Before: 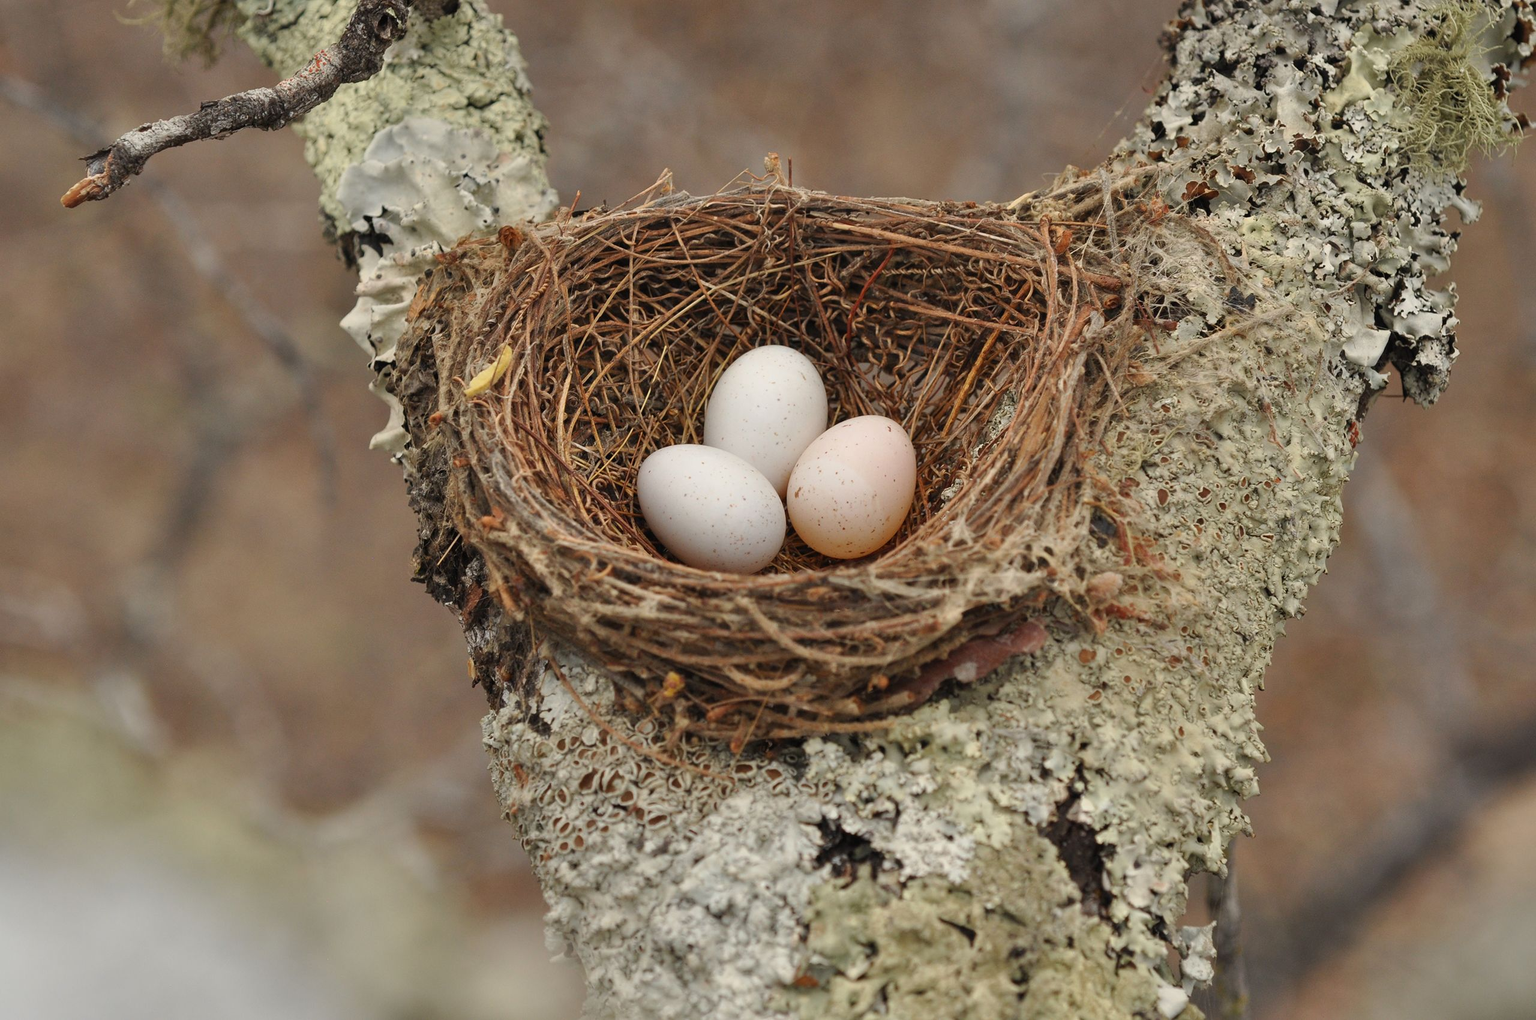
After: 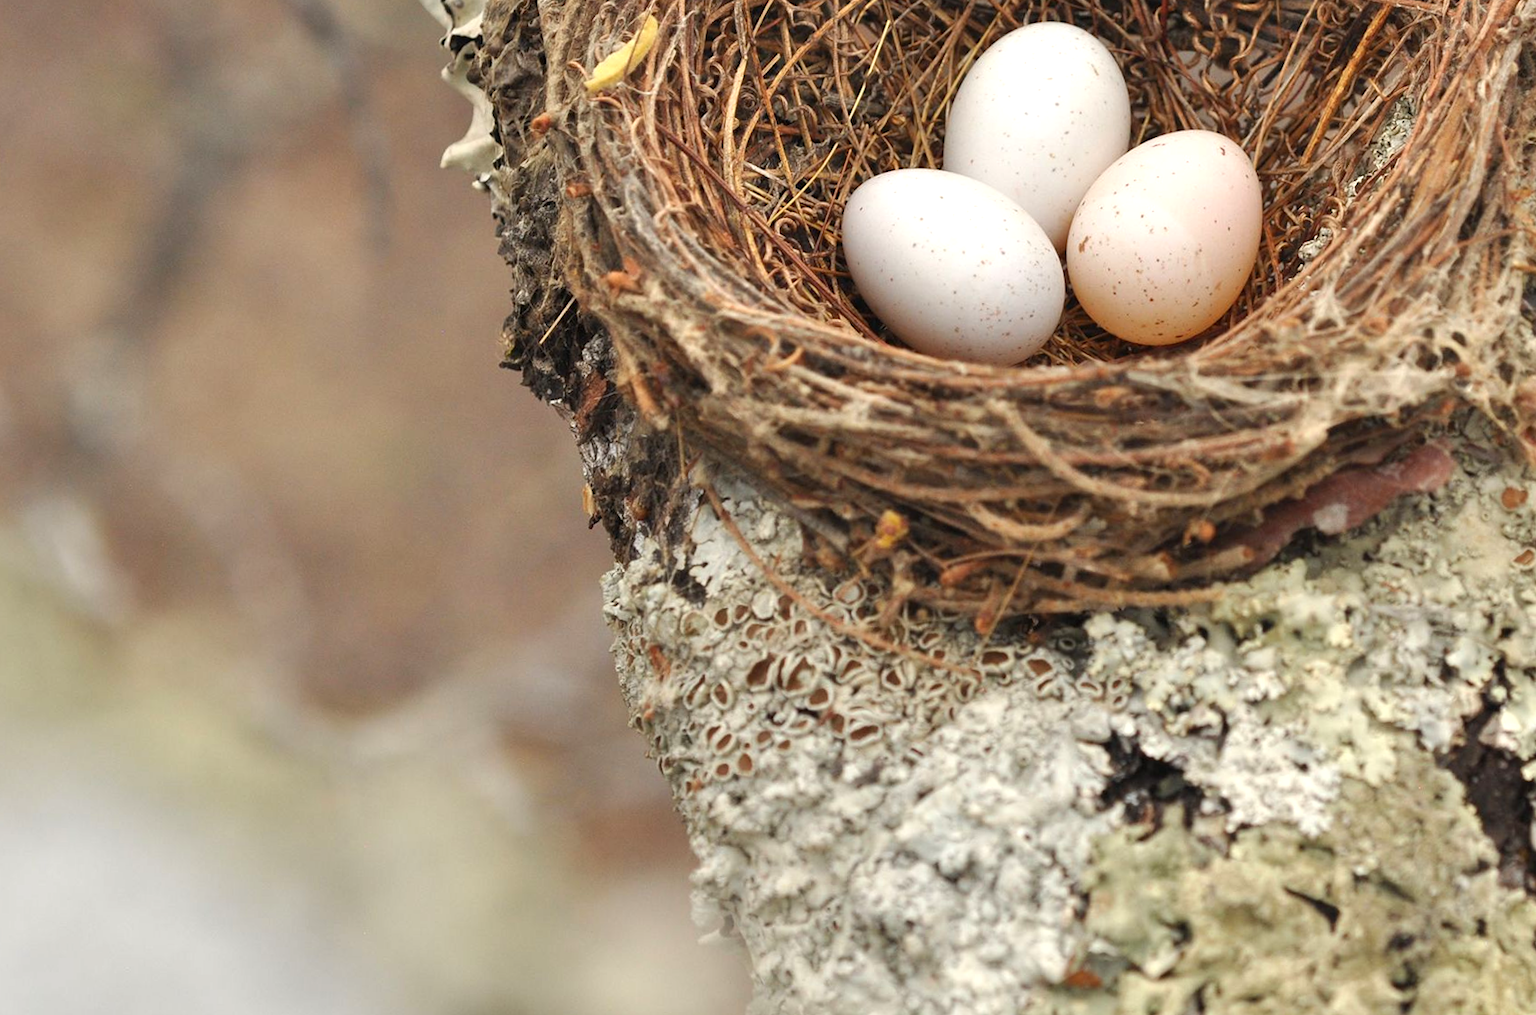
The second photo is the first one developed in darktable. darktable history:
crop and rotate: angle -1.02°, left 3.849%, top 31.998%, right 27.833%
exposure: exposure 0.6 EV, compensate exposure bias true, compensate highlight preservation false
